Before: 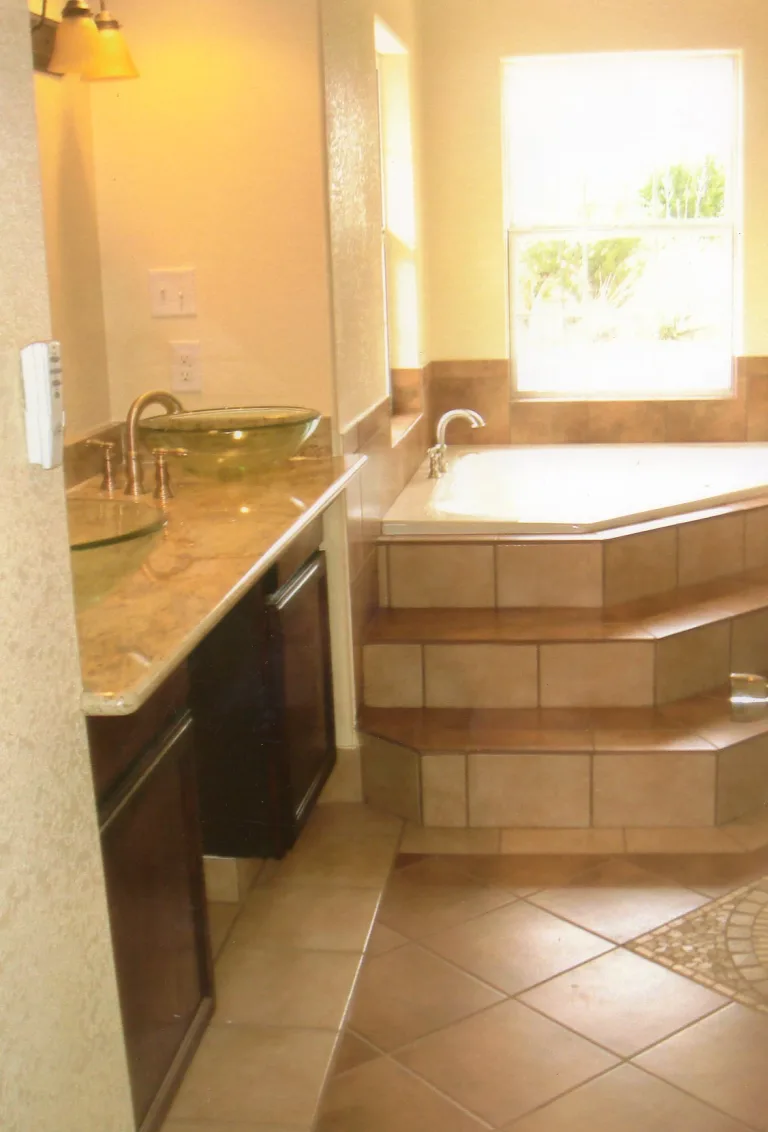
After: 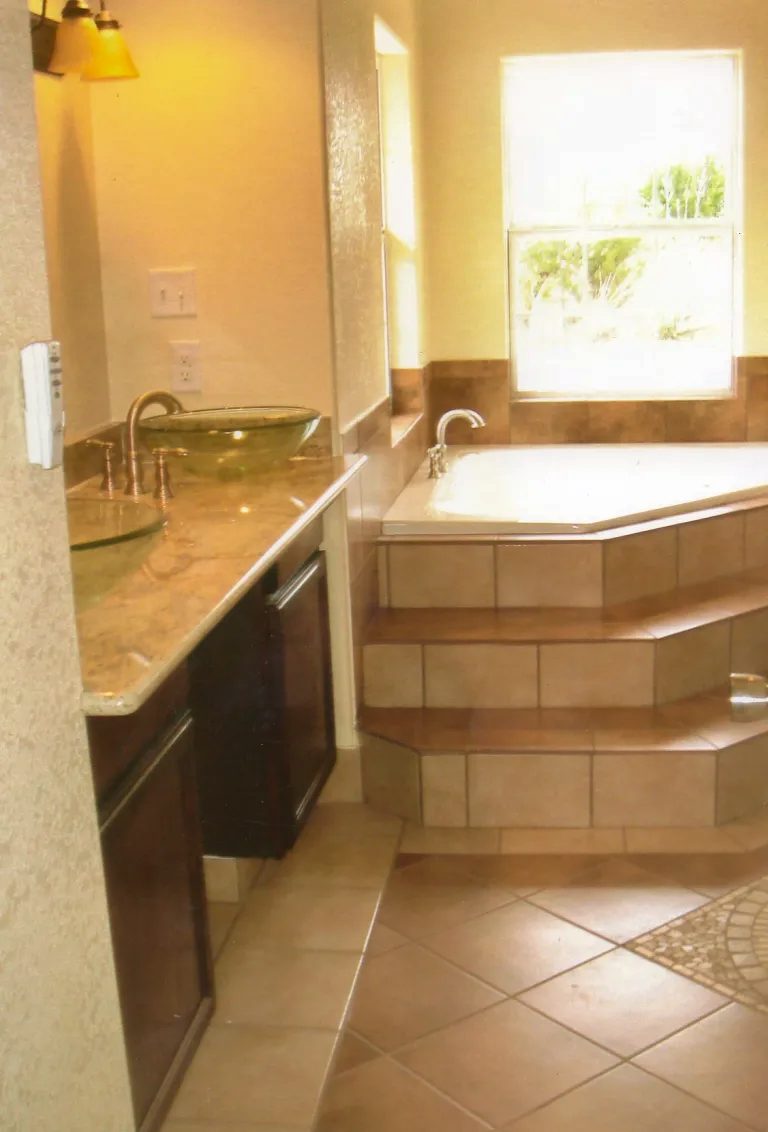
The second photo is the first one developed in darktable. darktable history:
shadows and highlights: white point adjustment 0.036, soften with gaussian
